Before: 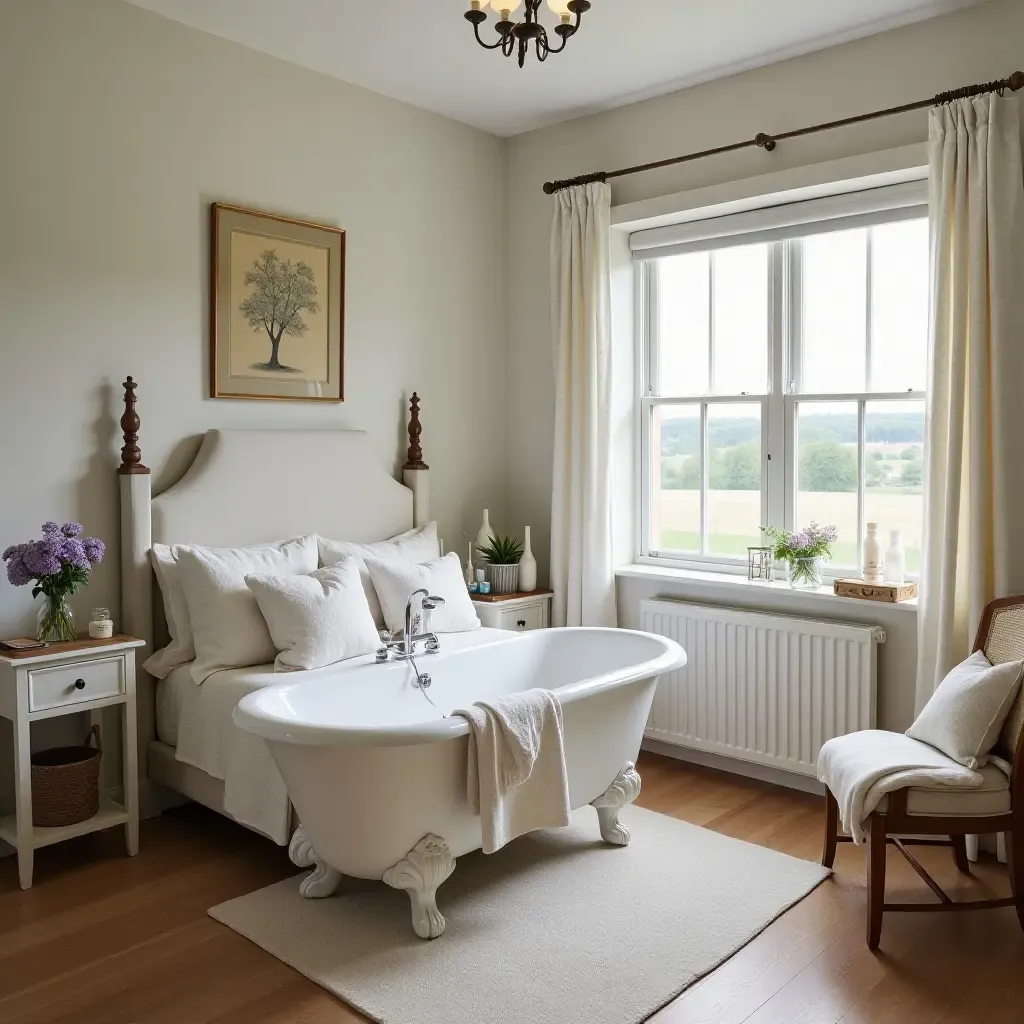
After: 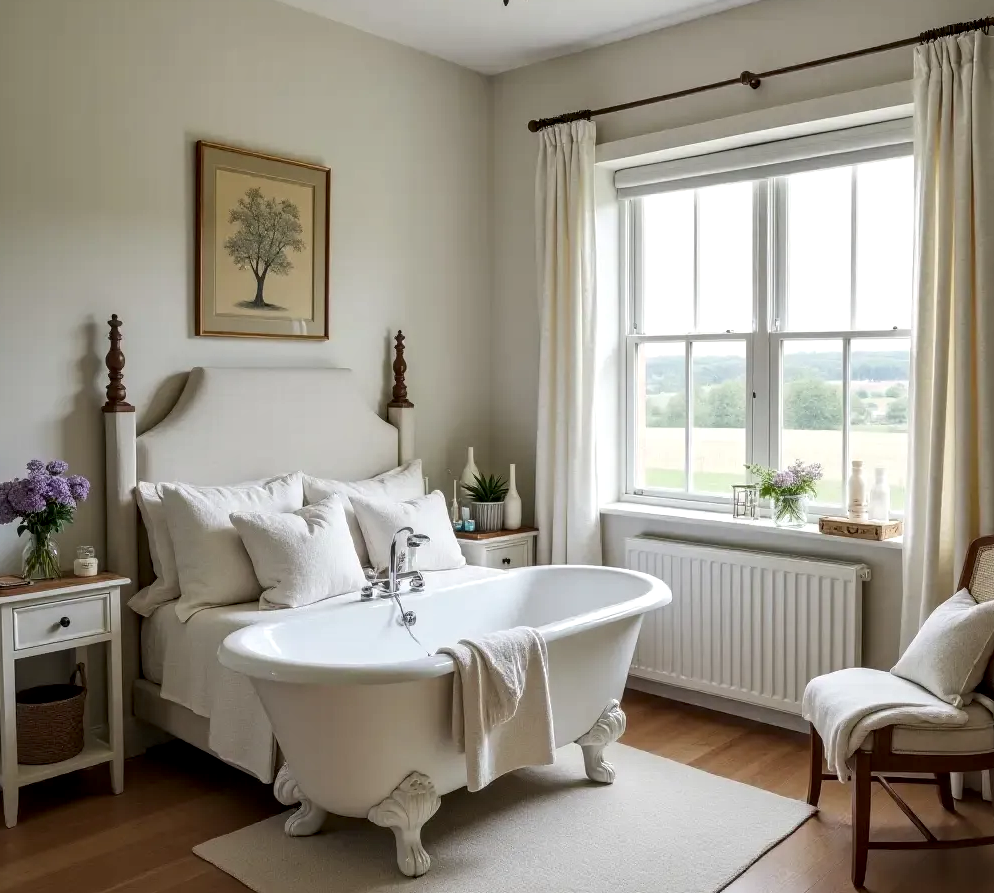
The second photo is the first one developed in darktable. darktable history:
crop: left 1.507%, top 6.147%, right 1.379%, bottom 6.637%
local contrast: detail 130%
